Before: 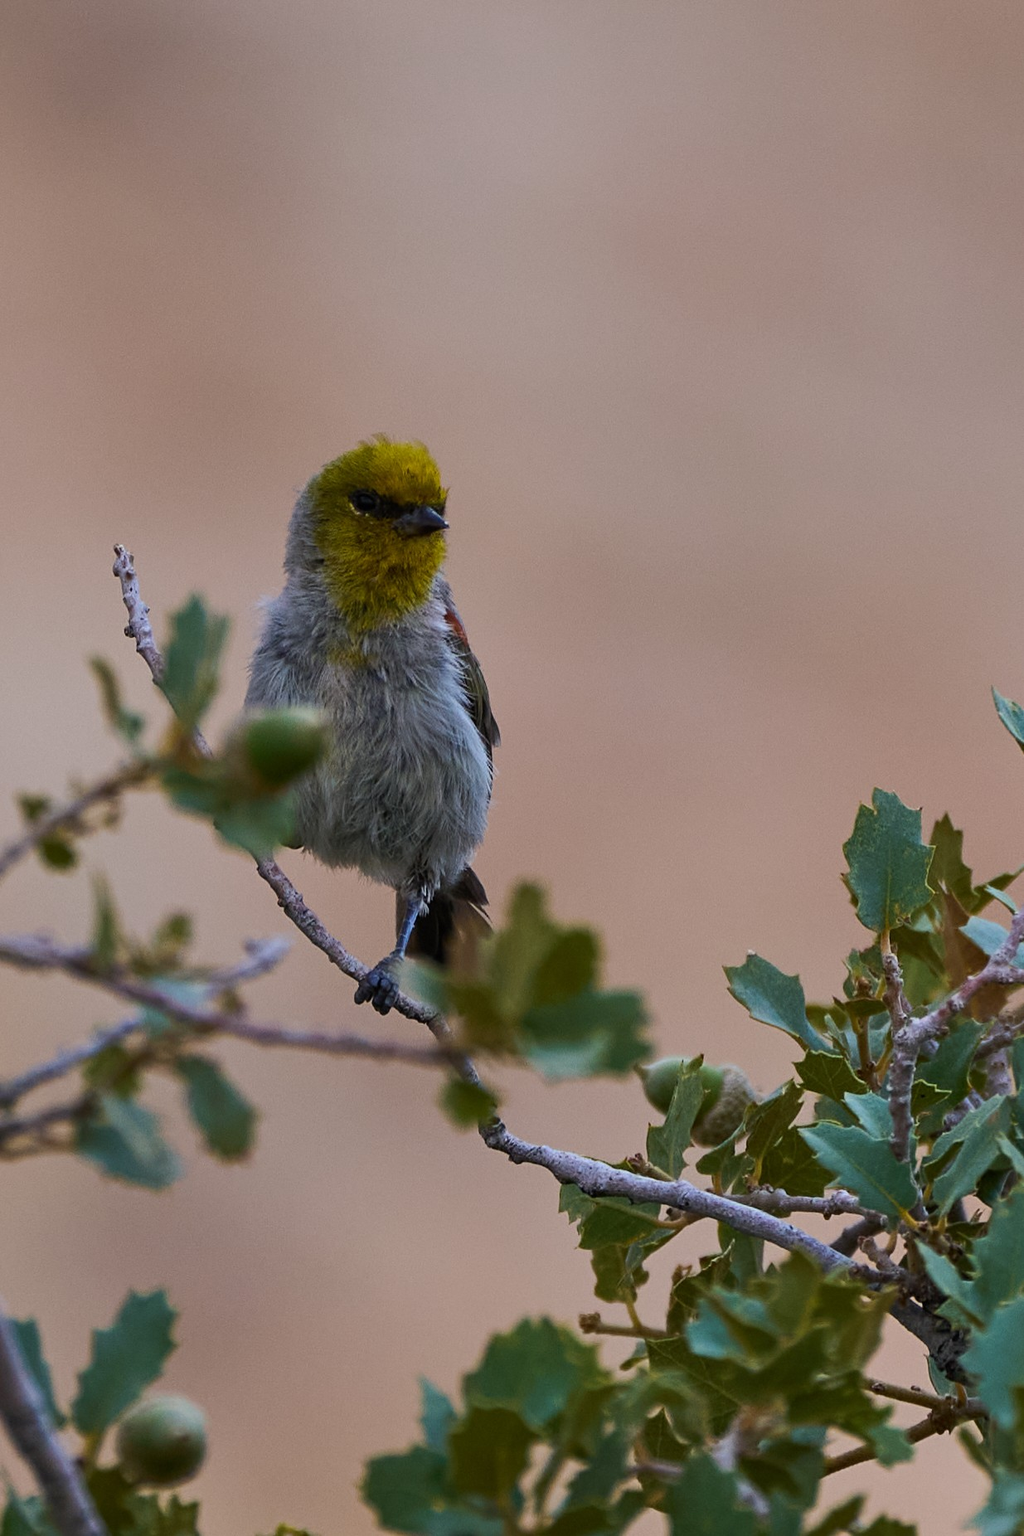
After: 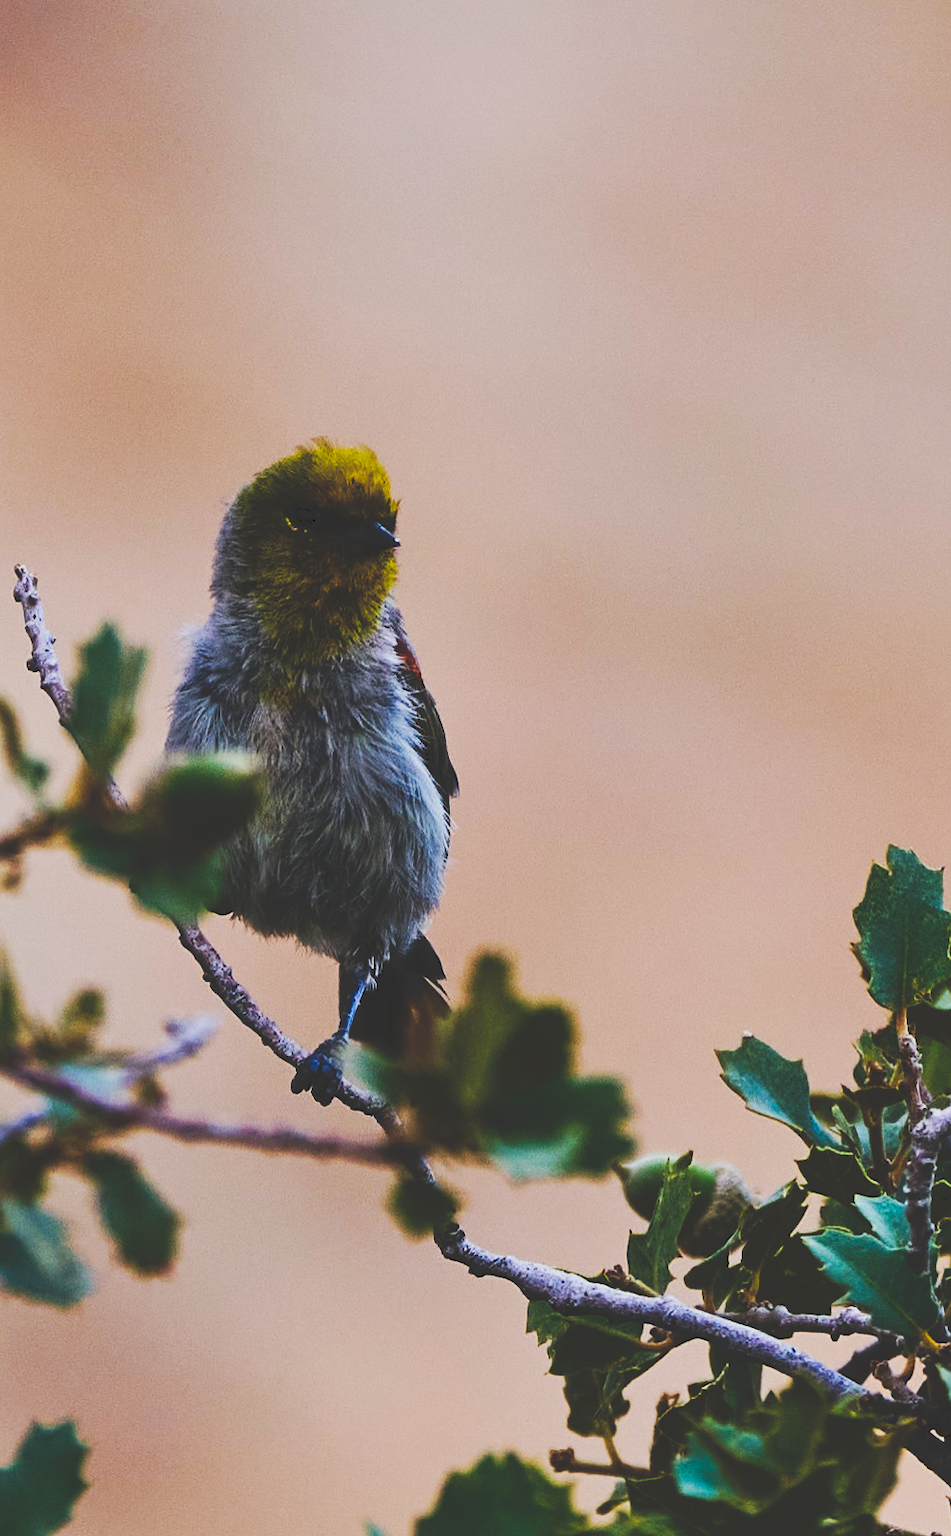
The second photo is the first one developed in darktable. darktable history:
white balance: emerald 1
crop: left 9.929%, top 3.475%, right 9.188%, bottom 9.529%
tone curve: curves: ch0 [(0, 0) (0.003, 0.184) (0.011, 0.184) (0.025, 0.189) (0.044, 0.192) (0.069, 0.194) (0.1, 0.2) (0.136, 0.202) (0.177, 0.206) (0.224, 0.214) (0.277, 0.243) (0.335, 0.297) (0.399, 0.39) (0.468, 0.508) (0.543, 0.653) (0.623, 0.754) (0.709, 0.834) (0.801, 0.887) (0.898, 0.925) (1, 1)], preserve colors none
